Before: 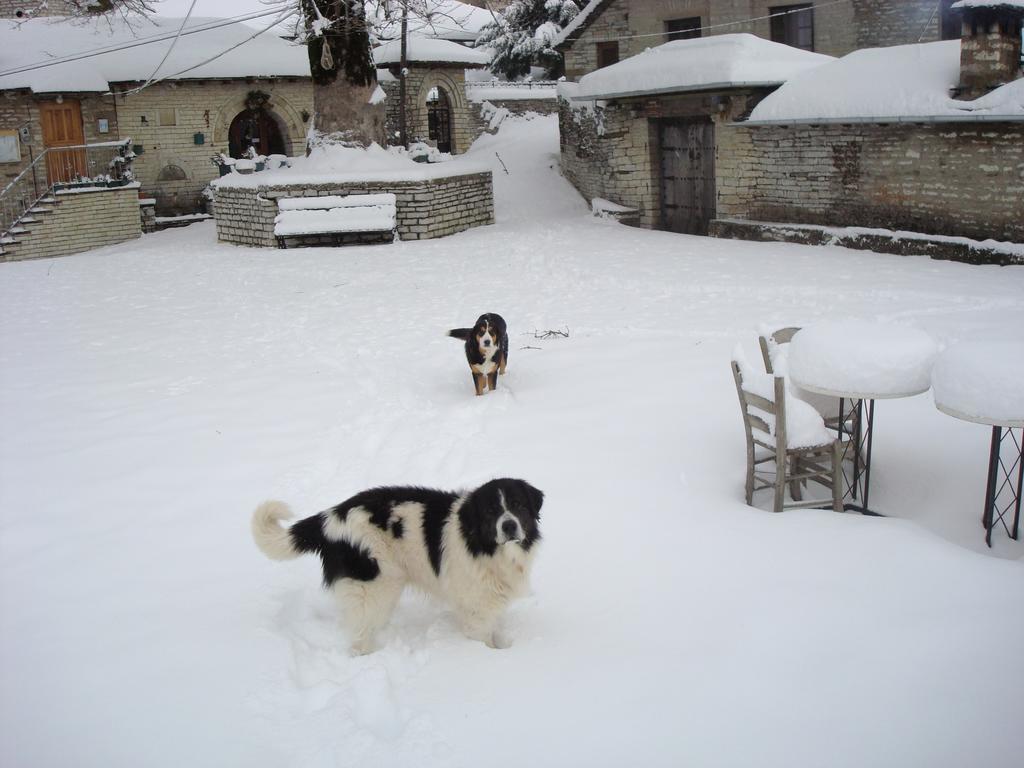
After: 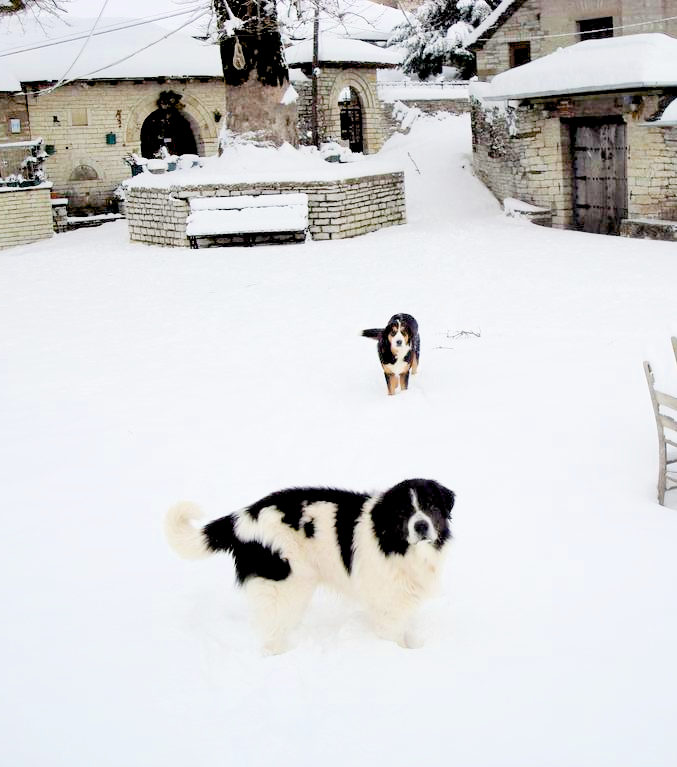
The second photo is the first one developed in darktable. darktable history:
crop and rotate: left 8.676%, right 25.114%
filmic rgb: black relative exposure -7.65 EV, white relative exposure 4.56 EV, hardness 3.61, contrast 0.984
exposure: black level correction 0.015, exposure 1.773 EV, compensate highlight preservation false
